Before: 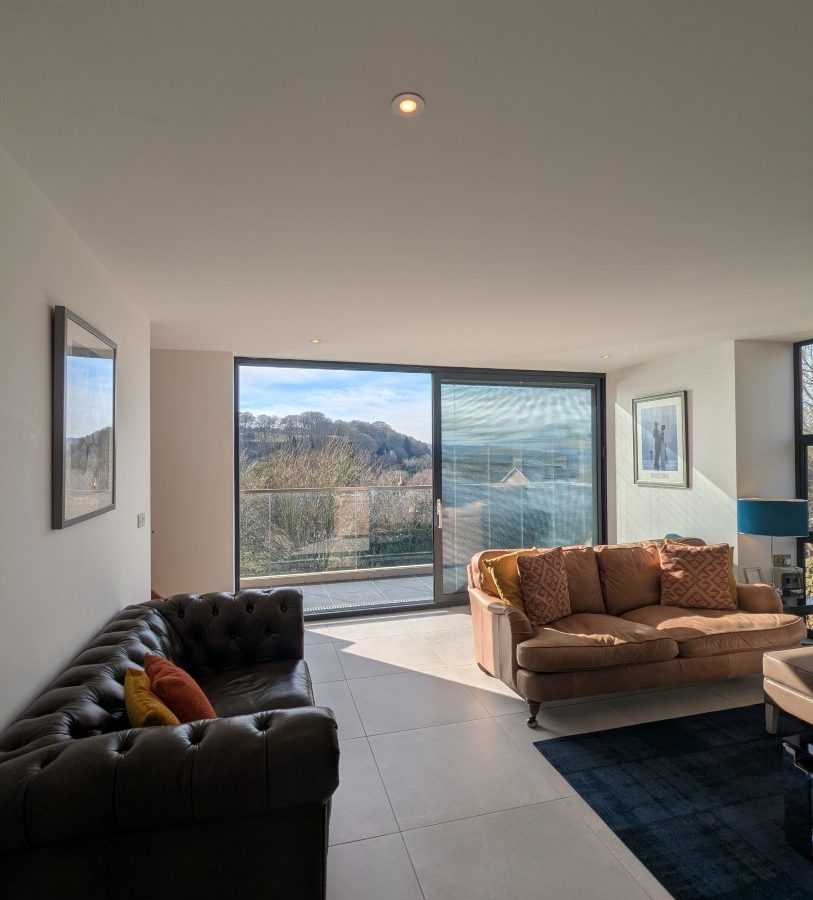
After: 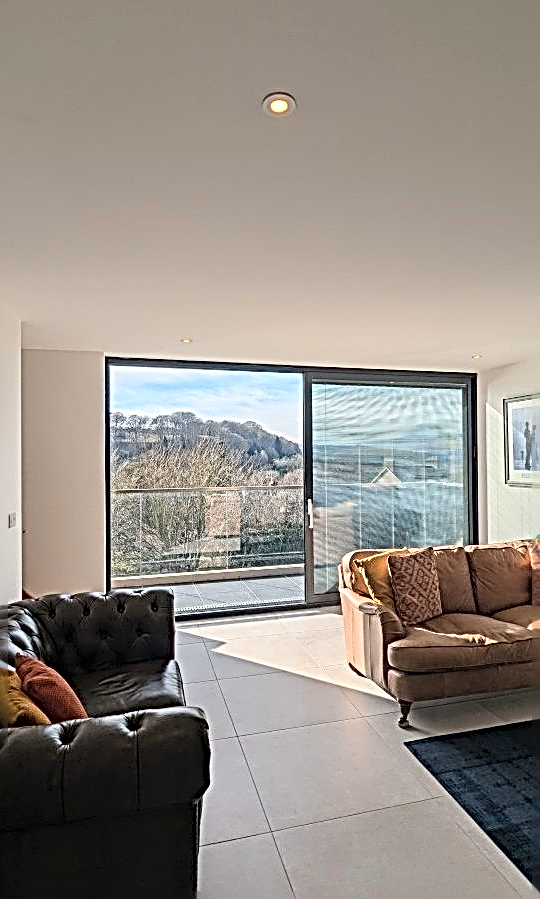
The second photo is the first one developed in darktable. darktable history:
sharpen: radius 3.18, amount 1.717
crop and rotate: left 16.109%, right 17.461%
color calibration: x 0.343, y 0.357, temperature 5101.11 K
contrast brightness saturation: contrast 0.141, brightness 0.205
exposure: exposure -0.068 EV, compensate highlight preservation false
